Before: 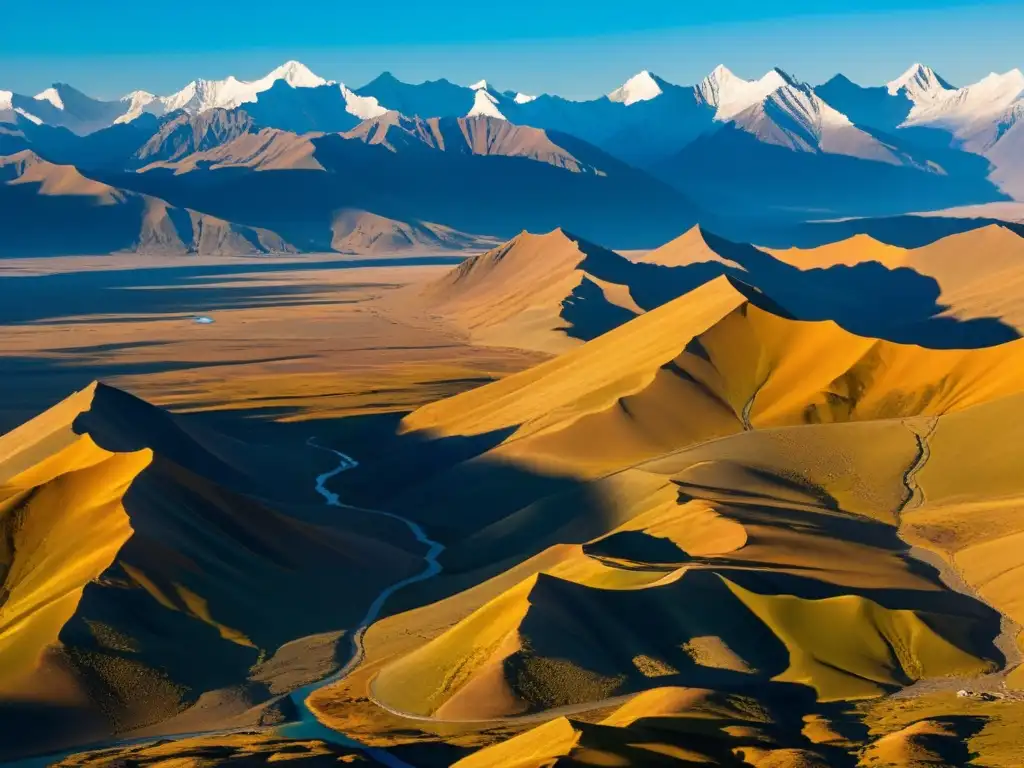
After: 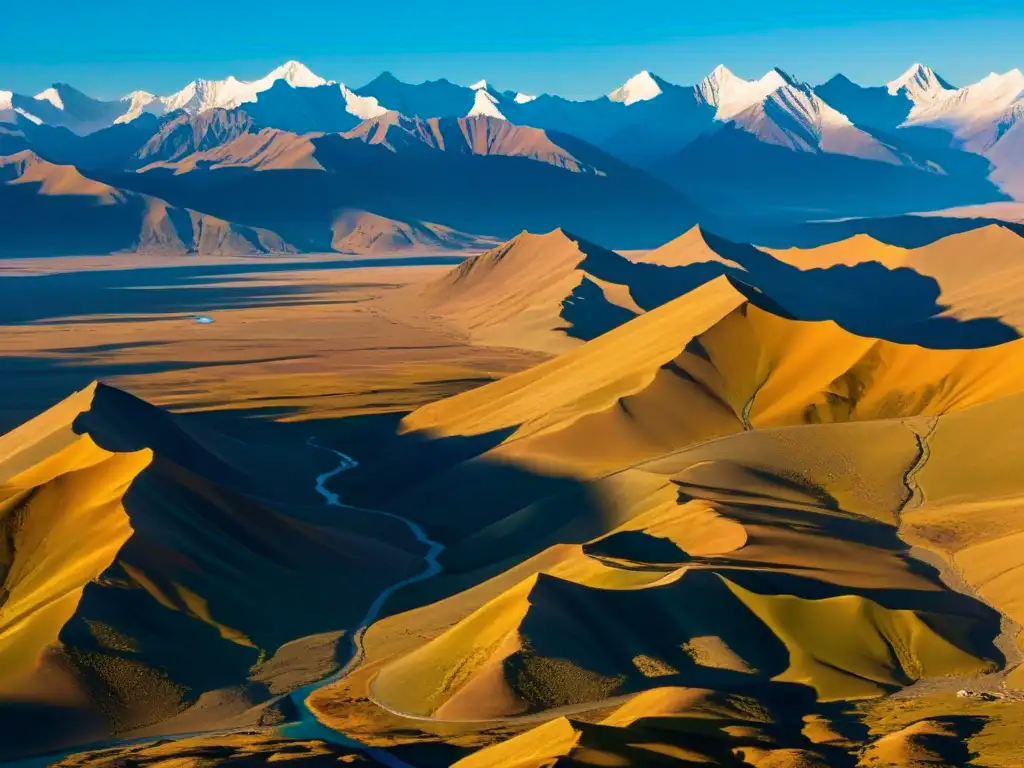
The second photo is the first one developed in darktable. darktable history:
velvia: strength 44.34%
